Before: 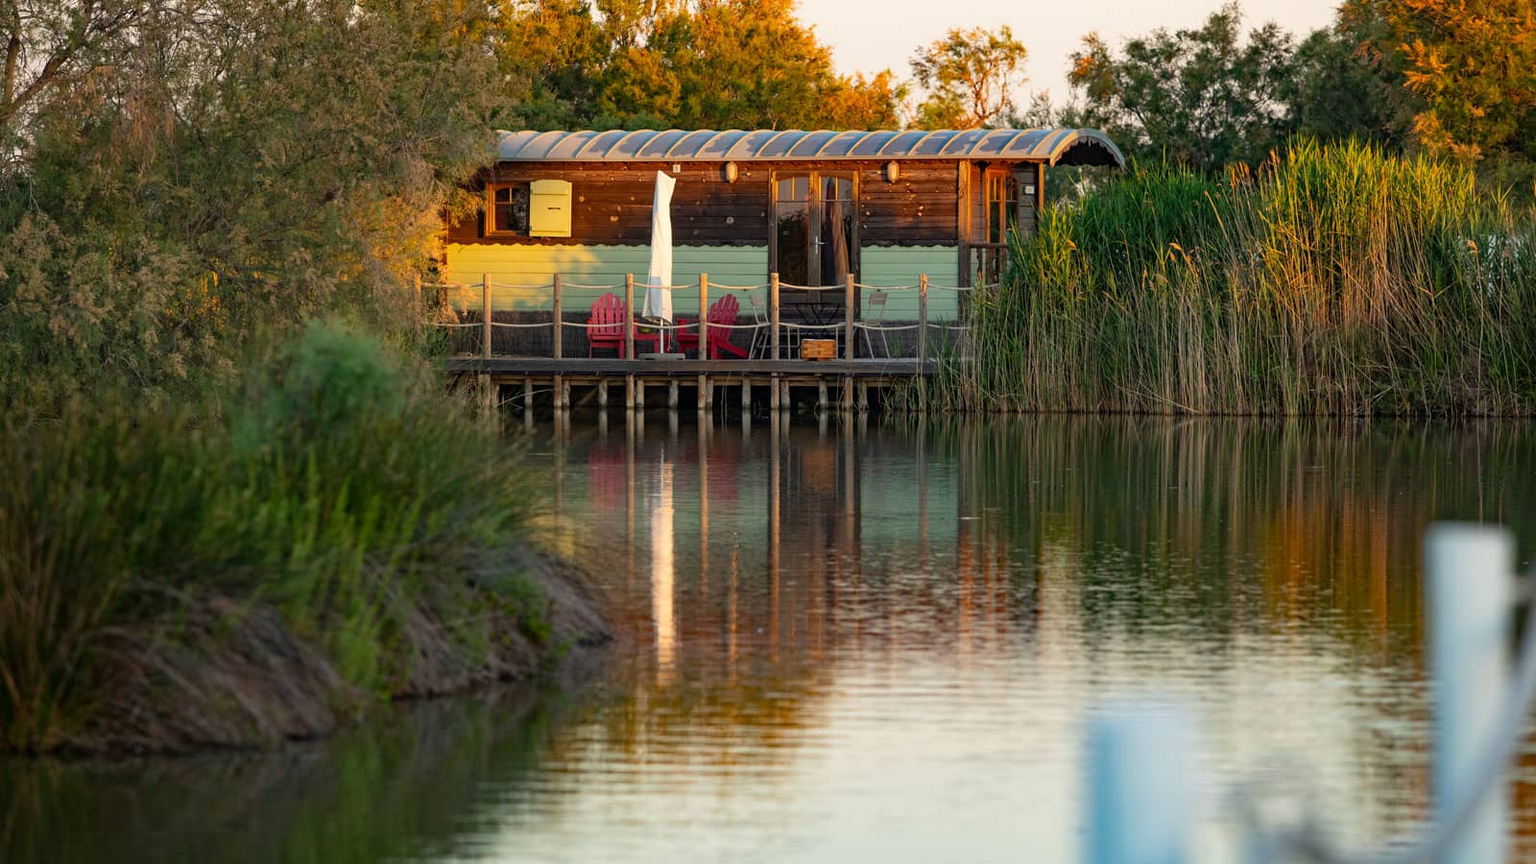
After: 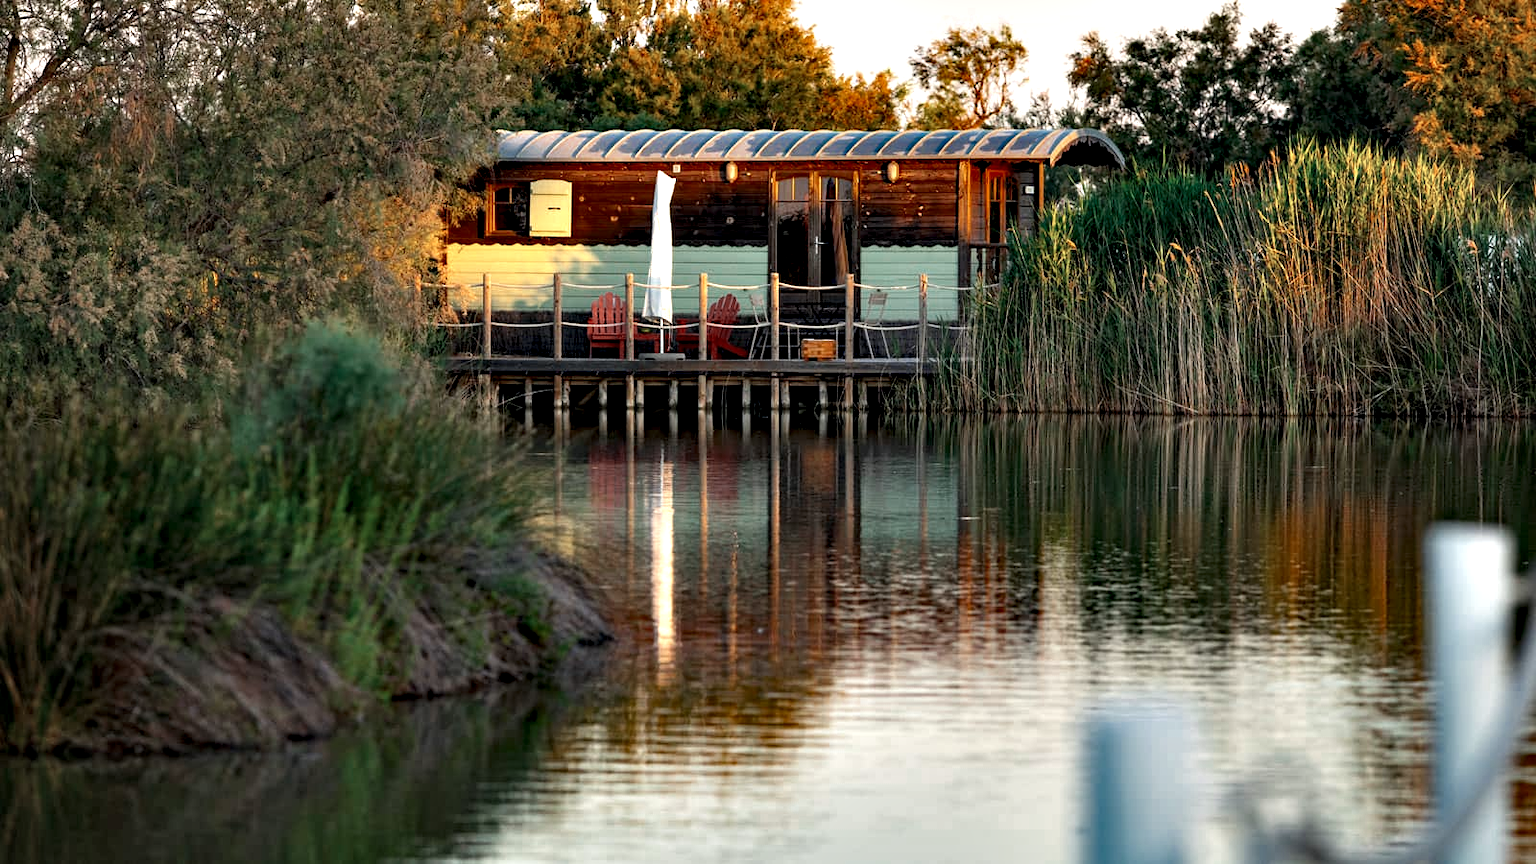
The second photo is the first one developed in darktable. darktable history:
color zones: curves: ch0 [(0, 0.5) (0.125, 0.4) (0.25, 0.5) (0.375, 0.4) (0.5, 0.4) (0.625, 0.35) (0.75, 0.35) (0.875, 0.5)]; ch1 [(0, 0.35) (0.125, 0.45) (0.25, 0.35) (0.375, 0.35) (0.5, 0.35) (0.625, 0.35) (0.75, 0.45) (0.875, 0.35)]; ch2 [(0, 0.6) (0.125, 0.5) (0.25, 0.5) (0.375, 0.6) (0.5, 0.6) (0.625, 0.5) (0.75, 0.5) (0.875, 0.5)]
contrast equalizer: octaves 7, y [[0.627 ×6], [0.563 ×6], [0 ×6], [0 ×6], [0 ×6]]
